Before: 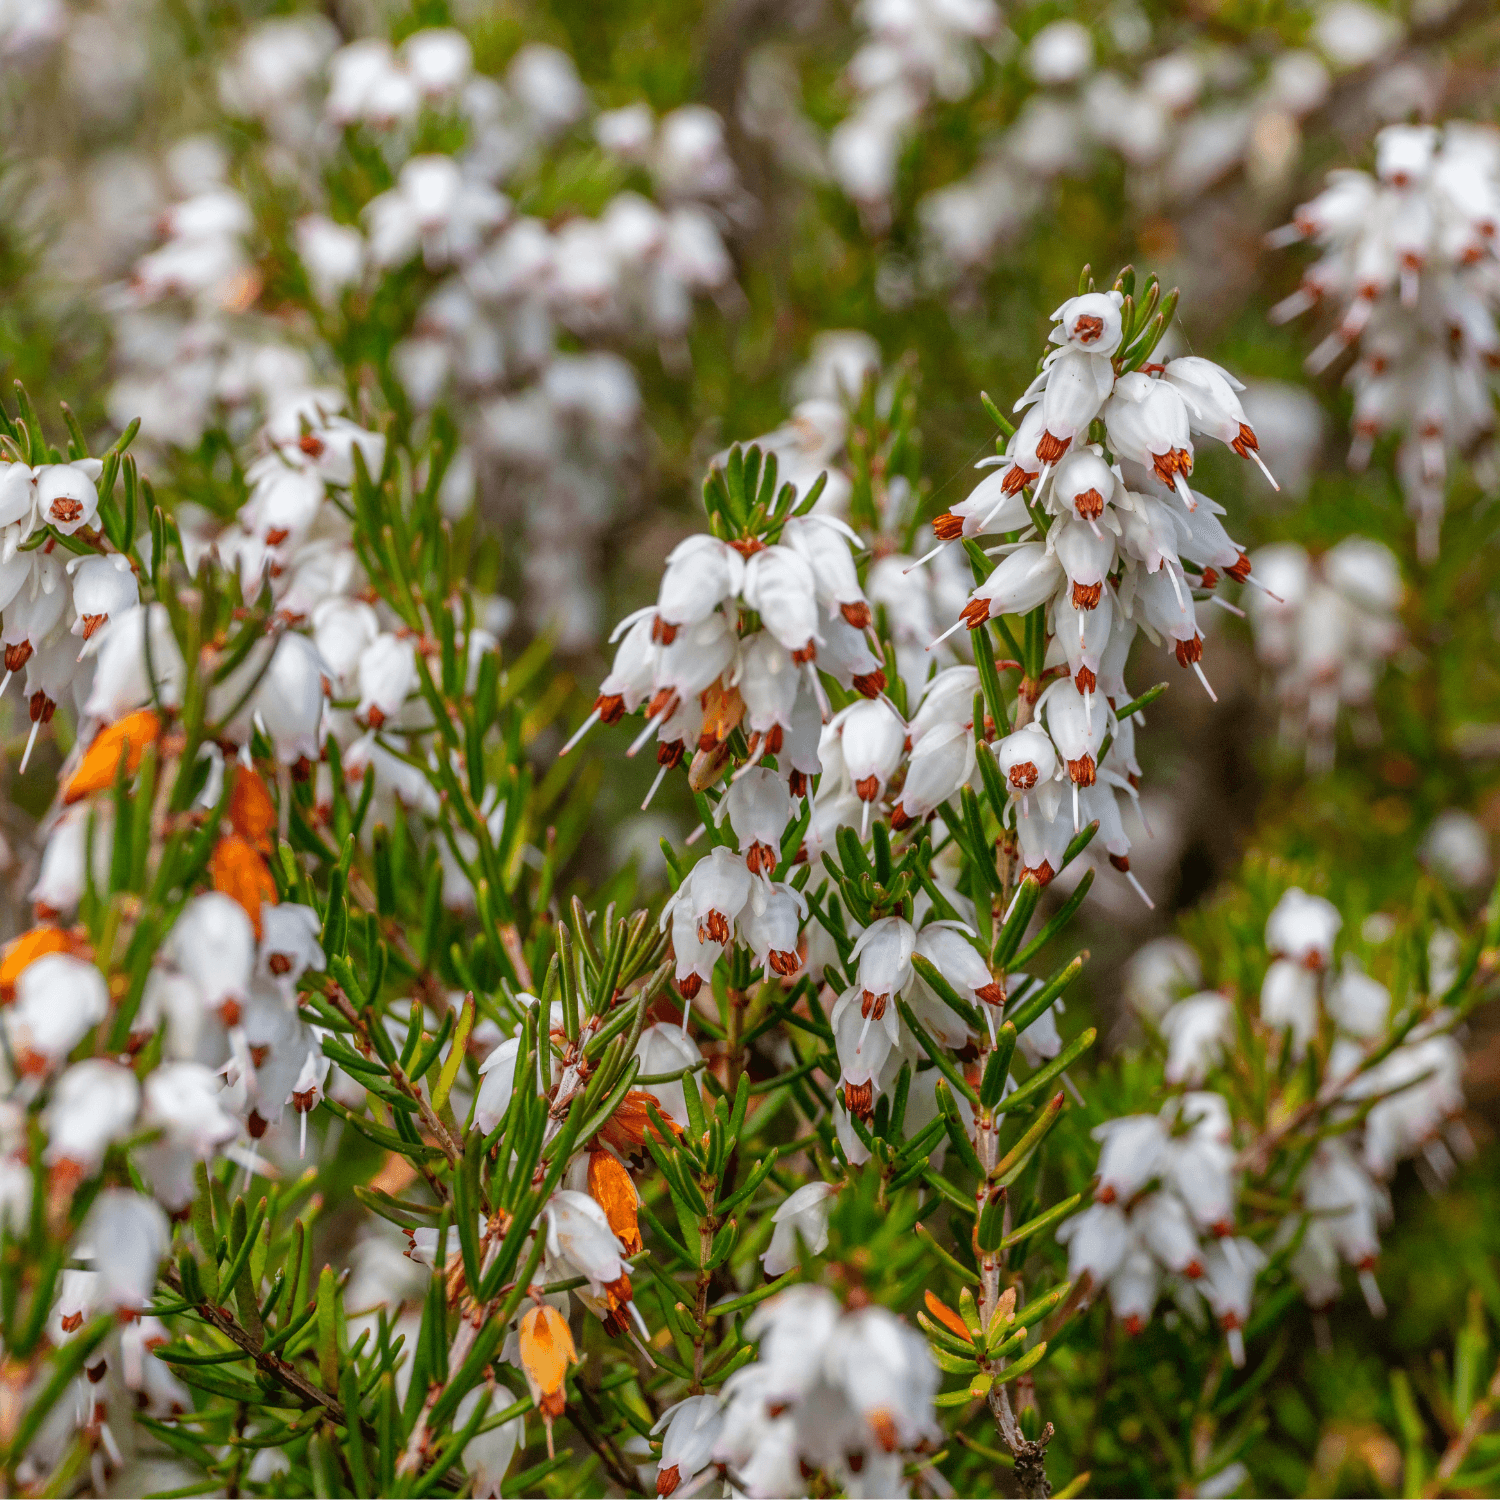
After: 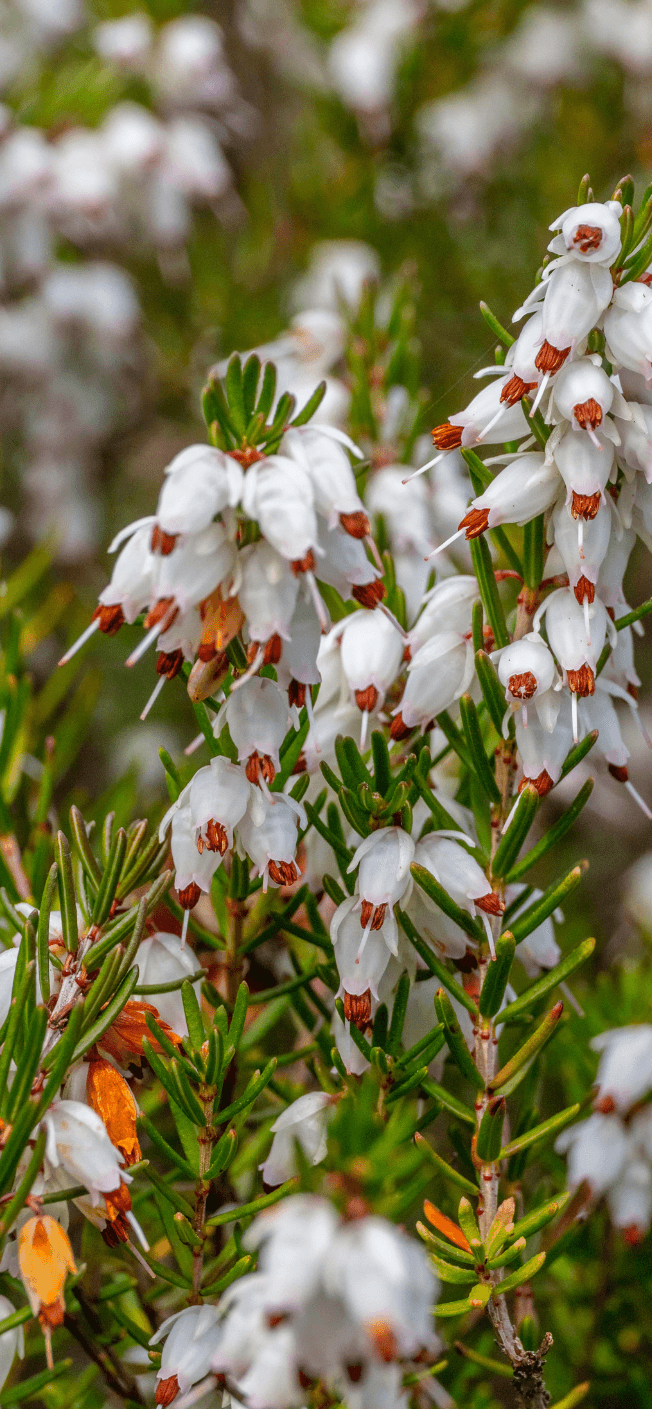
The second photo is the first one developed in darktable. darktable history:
crop: left 33.414%, top 6.038%, right 23.085%
levels: gray 50.87%, white 99.94%, levels [0, 0.498, 0.996]
